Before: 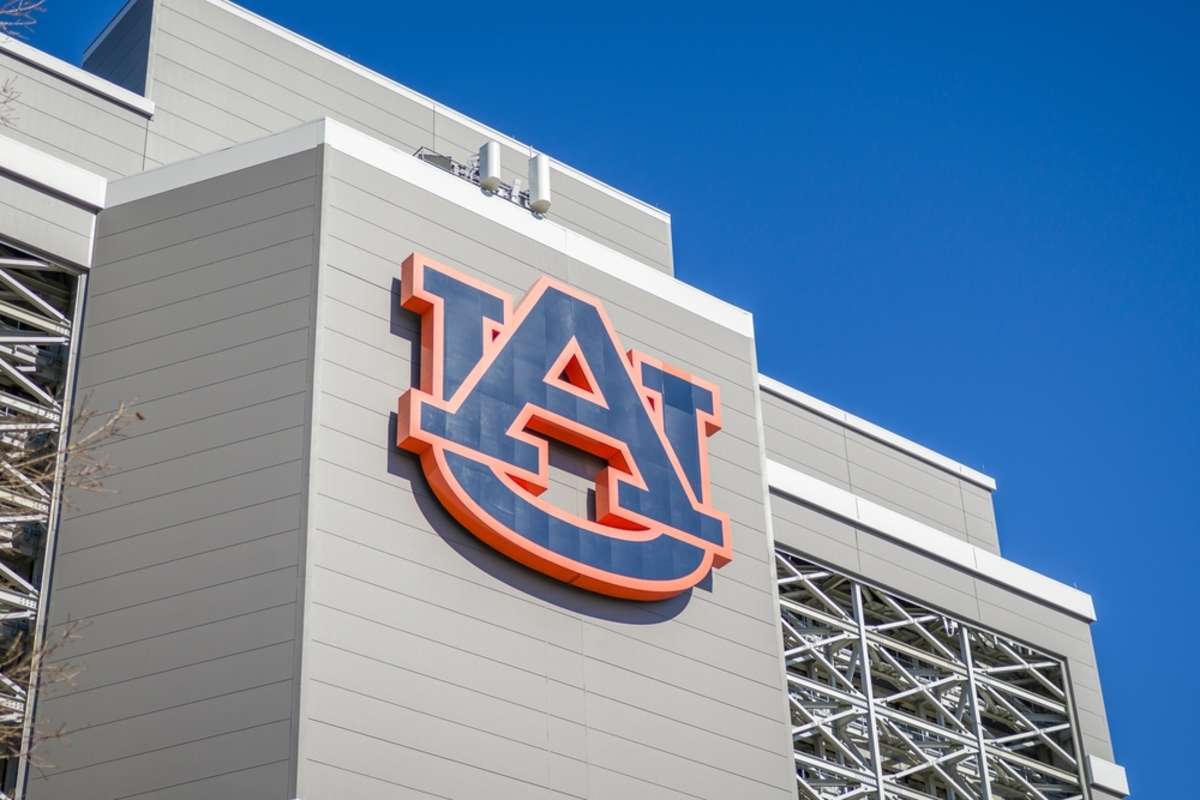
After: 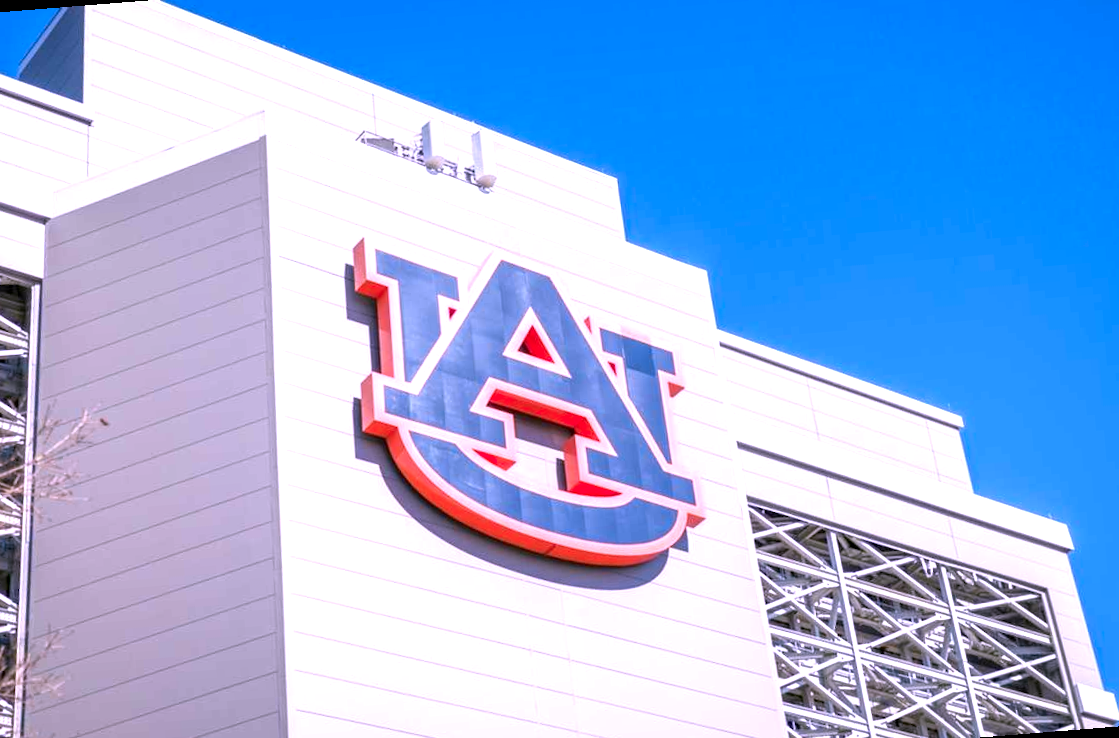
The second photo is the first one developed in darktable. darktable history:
exposure: black level correction 0.001, exposure 1 EV, compensate highlight preservation false
color correction: highlights a* 15.03, highlights b* -25.07
rotate and perspective: rotation -4.57°, crop left 0.054, crop right 0.944, crop top 0.087, crop bottom 0.914
